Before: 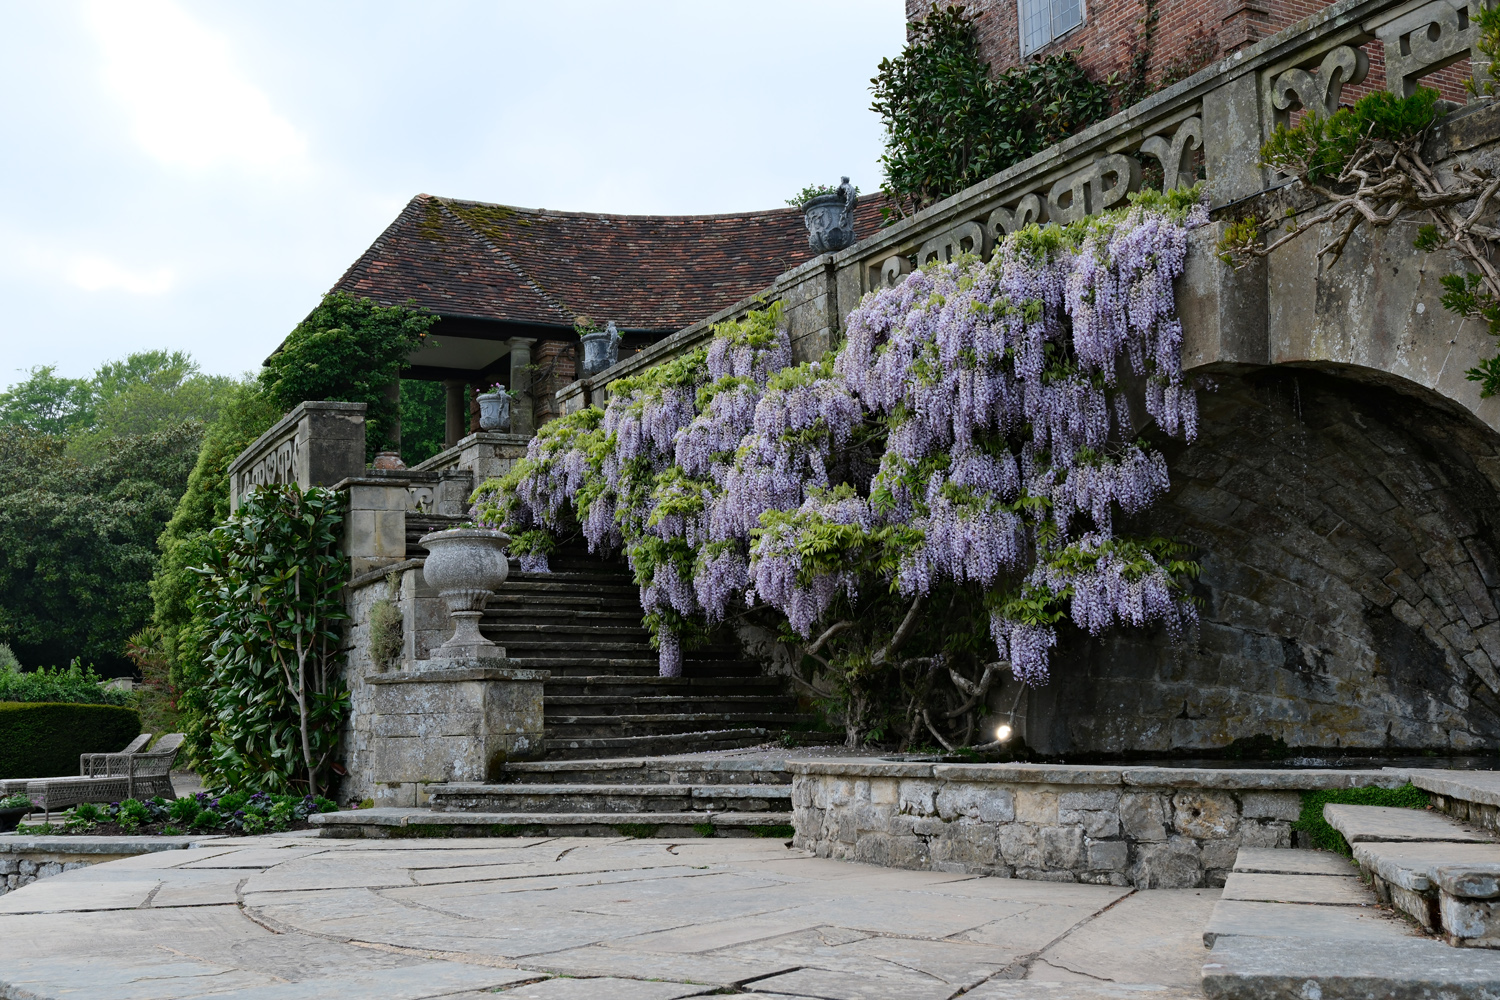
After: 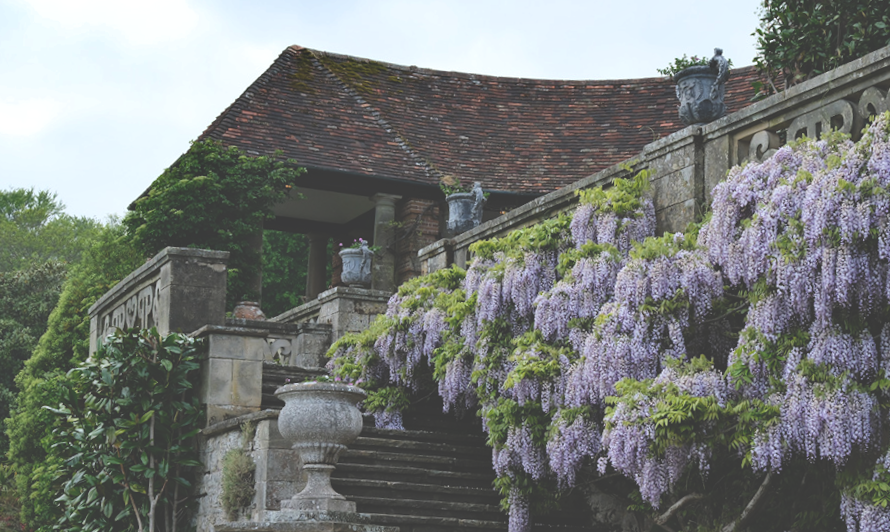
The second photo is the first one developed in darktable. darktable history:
exposure: black level correction -0.041, exposure 0.064 EV, compensate highlight preservation false
shadows and highlights: radius 108.52, shadows 23.73, highlights -59.32, low approximation 0.01, soften with gaussian
crop and rotate: angle -4.99°, left 2.122%, top 6.945%, right 27.566%, bottom 30.519%
rotate and perspective: rotation -2.12°, lens shift (vertical) 0.009, lens shift (horizontal) -0.008, automatic cropping original format, crop left 0.036, crop right 0.964, crop top 0.05, crop bottom 0.959
